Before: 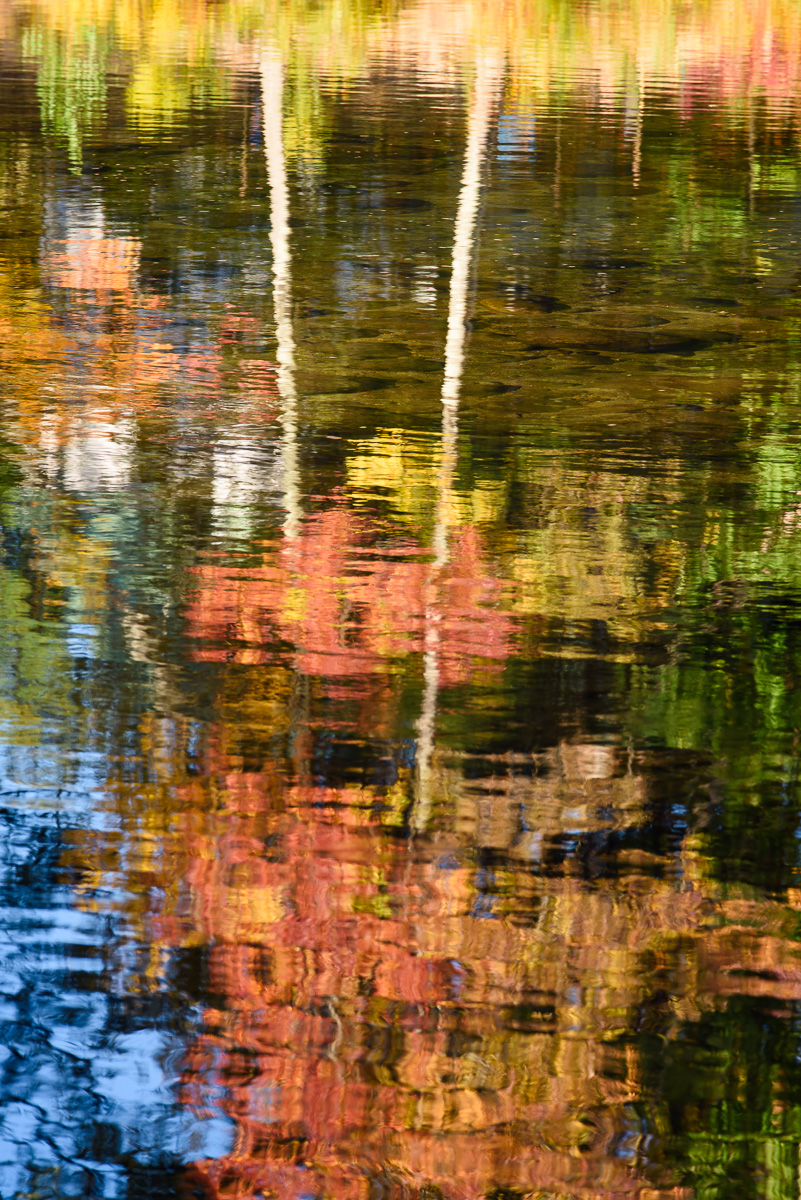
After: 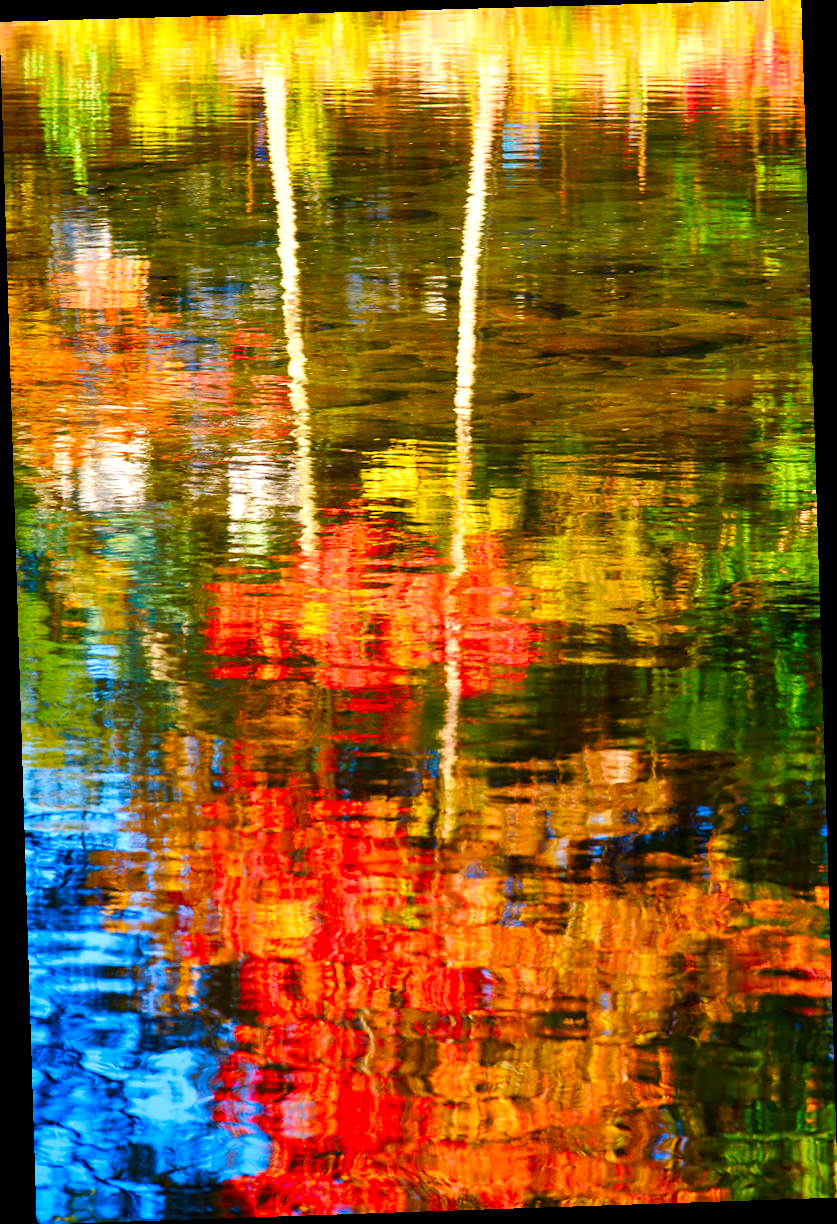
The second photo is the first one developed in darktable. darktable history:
color correction: saturation 1.8
color balance rgb: perceptual saturation grading › global saturation 20%, perceptual saturation grading › highlights -50%, perceptual saturation grading › shadows 30%, perceptual brilliance grading › global brilliance 10%, perceptual brilliance grading › shadows 15%
rotate and perspective: rotation -1.77°, lens shift (horizontal) 0.004, automatic cropping off
exposure: exposure -0.04 EV, compensate highlight preservation false
